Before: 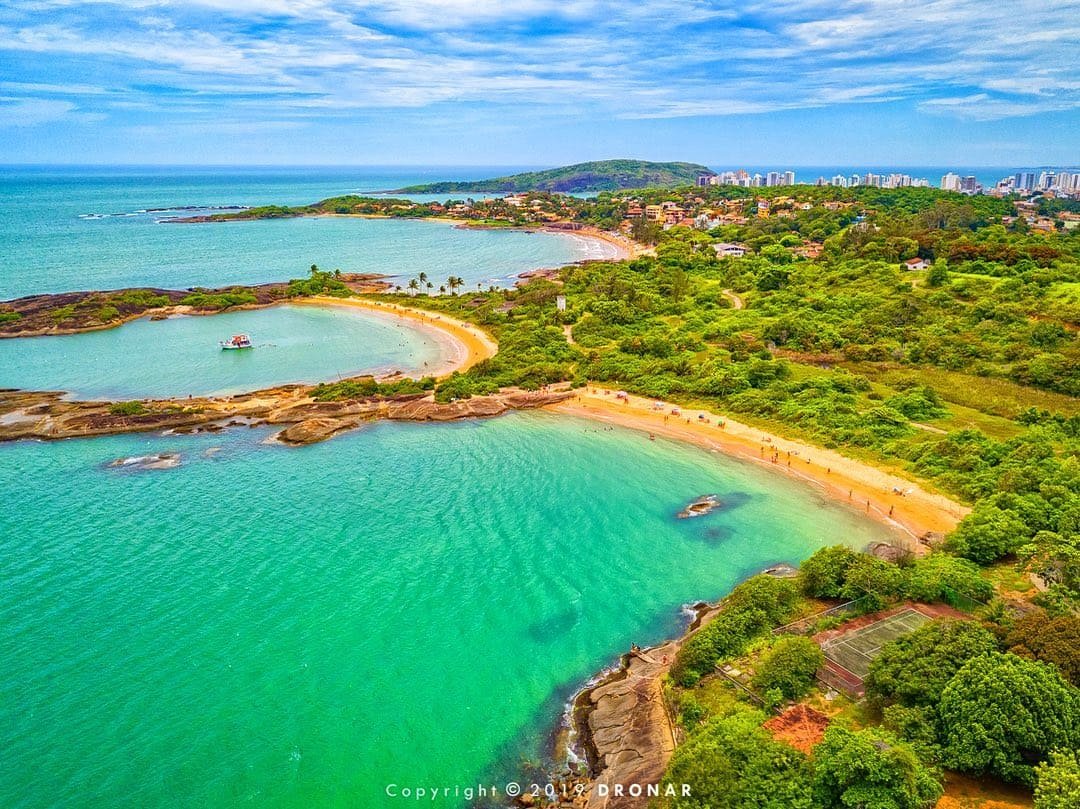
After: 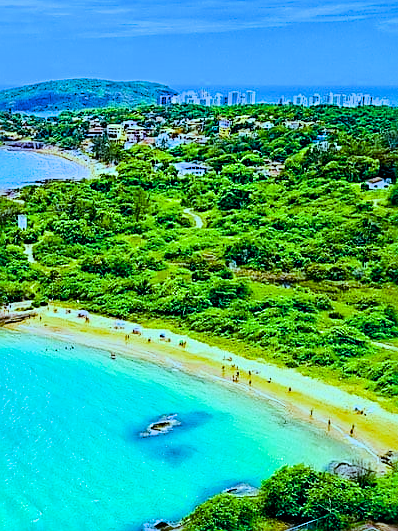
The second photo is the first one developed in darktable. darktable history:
exposure: compensate highlight preservation false
sharpen: on, module defaults
filmic rgb: black relative exposure -7.15 EV, white relative exposure 5.36 EV, hardness 3.02, color science v6 (2022)
crop and rotate: left 49.936%, top 10.094%, right 13.136%, bottom 24.256%
white balance: red 0.766, blue 1.537
tone equalizer: -8 EV -0.417 EV, -7 EV -0.389 EV, -6 EV -0.333 EV, -5 EV -0.222 EV, -3 EV 0.222 EV, -2 EV 0.333 EV, -1 EV 0.389 EV, +0 EV 0.417 EV, edges refinement/feathering 500, mask exposure compensation -1.57 EV, preserve details no
color balance rgb: shadows lift › luminance -7.7%, shadows lift › chroma 2.13%, shadows lift › hue 165.27°, power › luminance -7.77%, power › chroma 1.1%, power › hue 215.88°, highlights gain › luminance 15.15%, highlights gain › chroma 7%, highlights gain › hue 125.57°, global offset › luminance -0.33%, global offset › chroma 0.11%, global offset › hue 165.27°, perceptual saturation grading › global saturation 24.42%, perceptual saturation grading › highlights -24.42%, perceptual saturation grading › mid-tones 24.42%, perceptual saturation grading › shadows 40%, perceptual brilliance grading › global brilliance -5%, perceptual brilliance grading › highlights 24.42%, perceptual brilliance grading › mid-tones 7%, perceptual brilliance grading › shadows -5%
